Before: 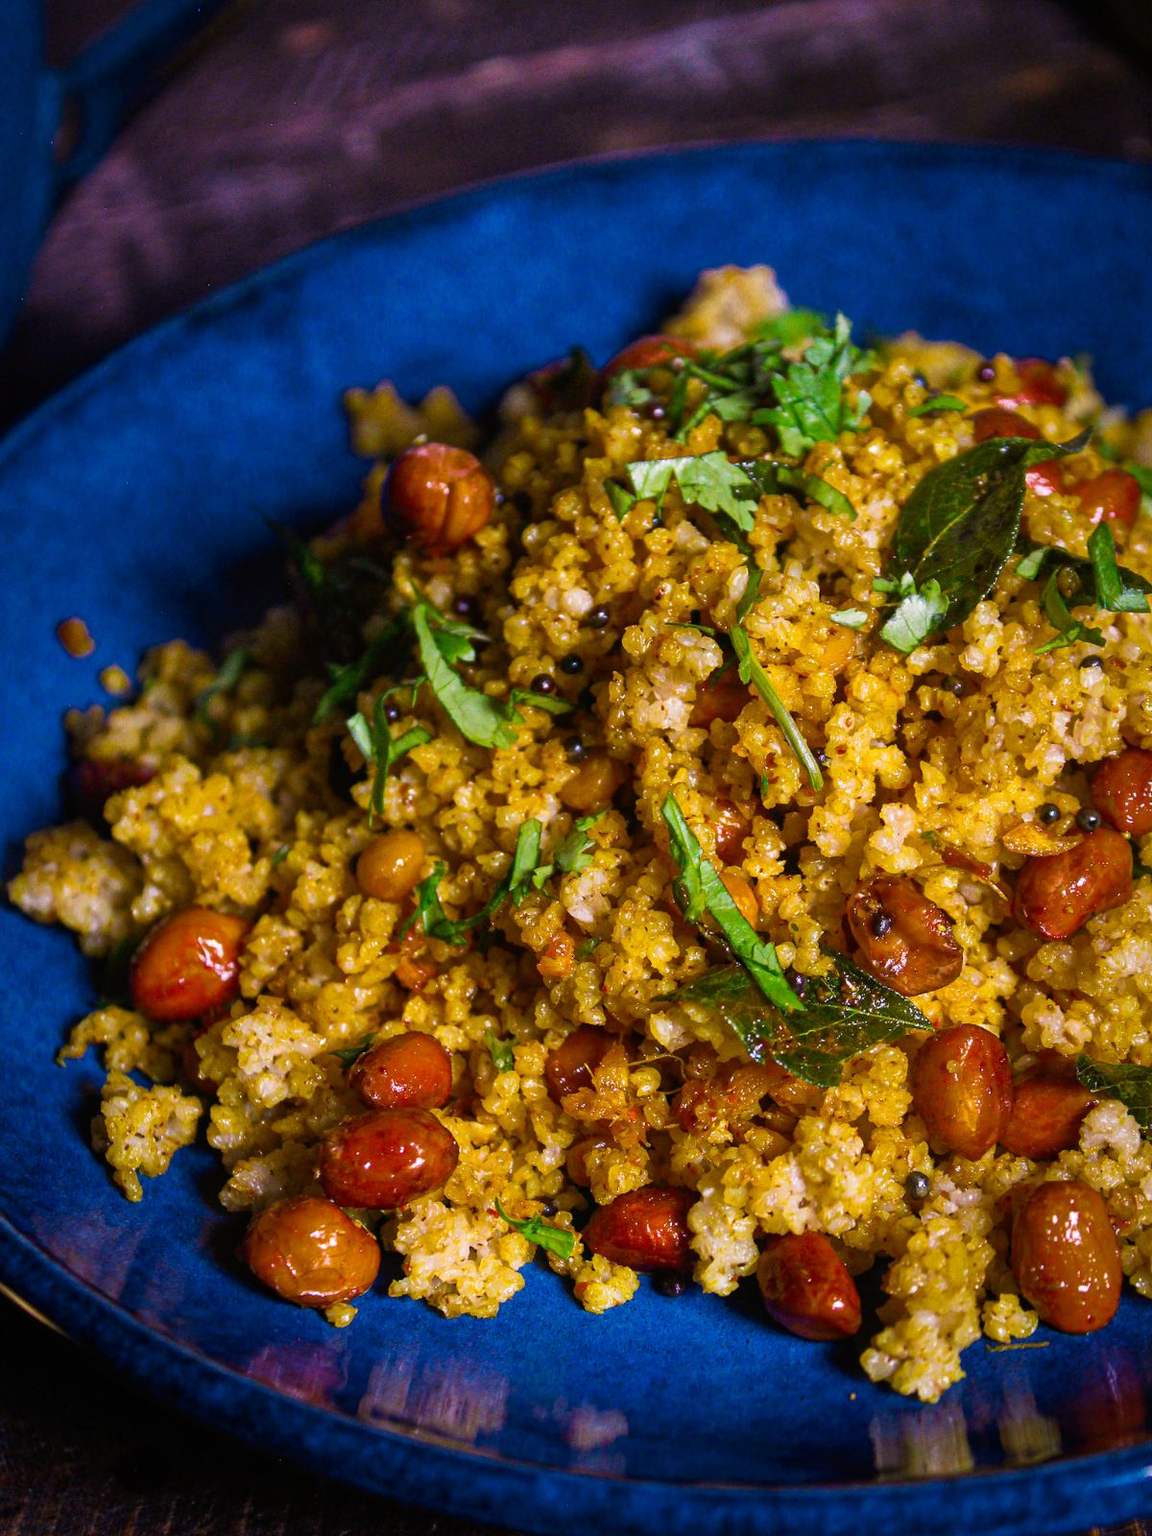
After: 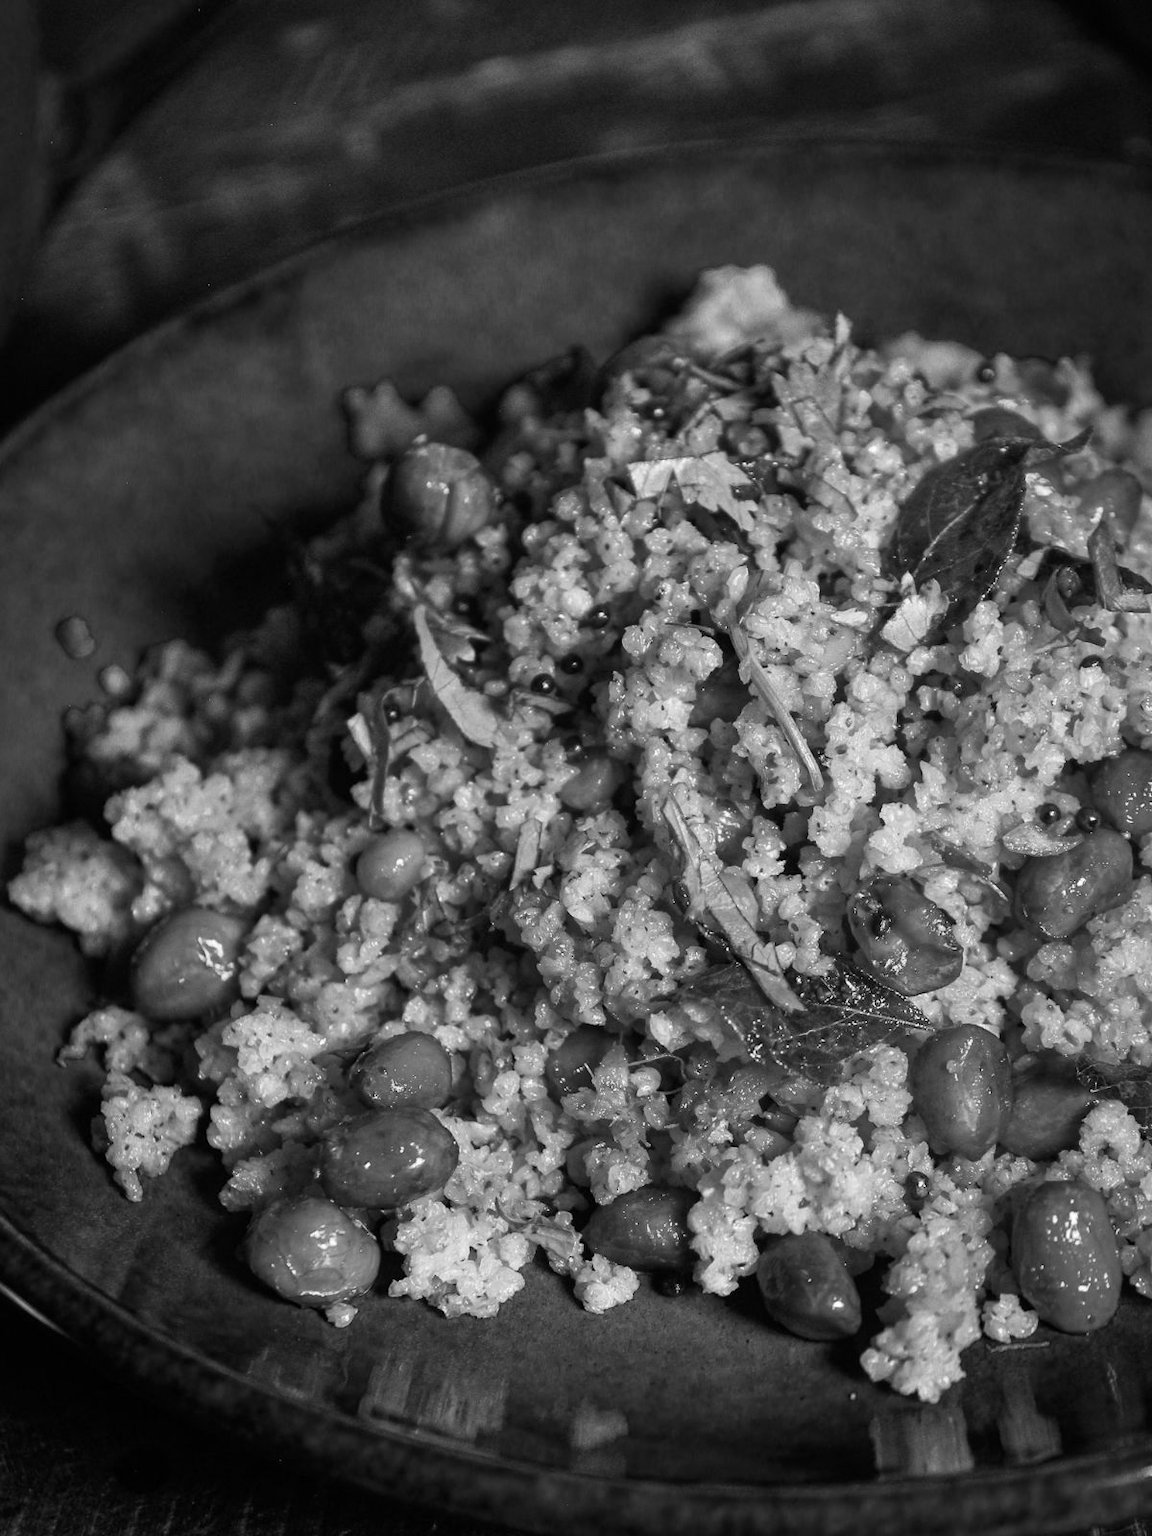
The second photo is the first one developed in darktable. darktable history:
color balance rgb: on, module defaults
contrast brightness saturation: saturation -1
